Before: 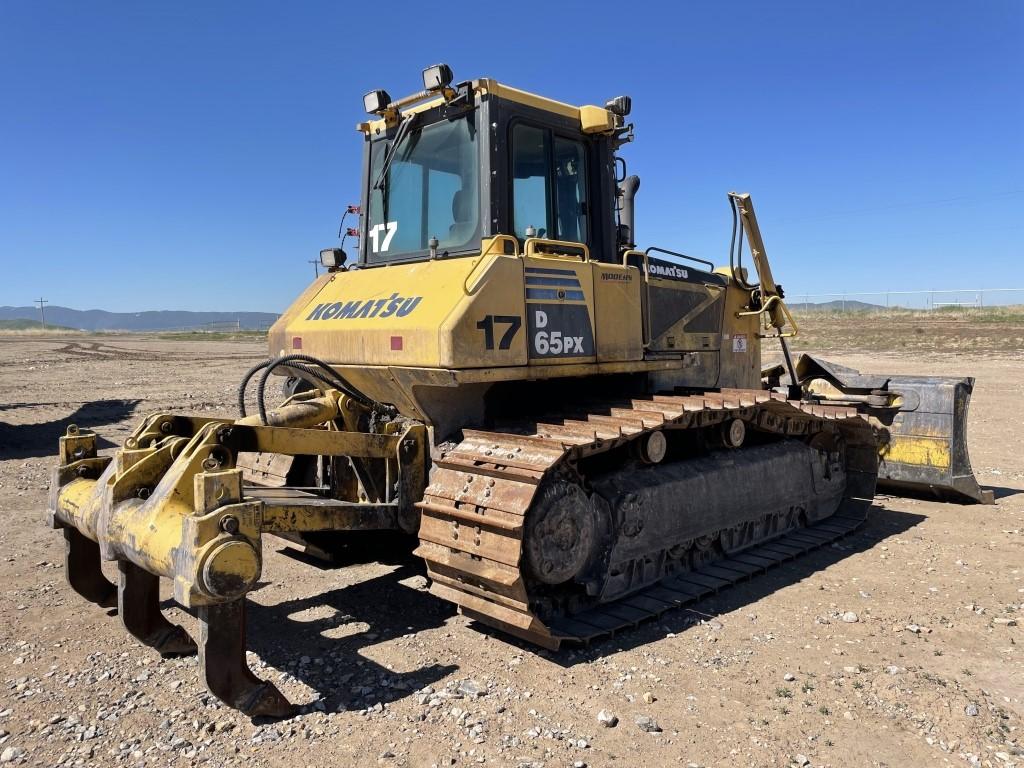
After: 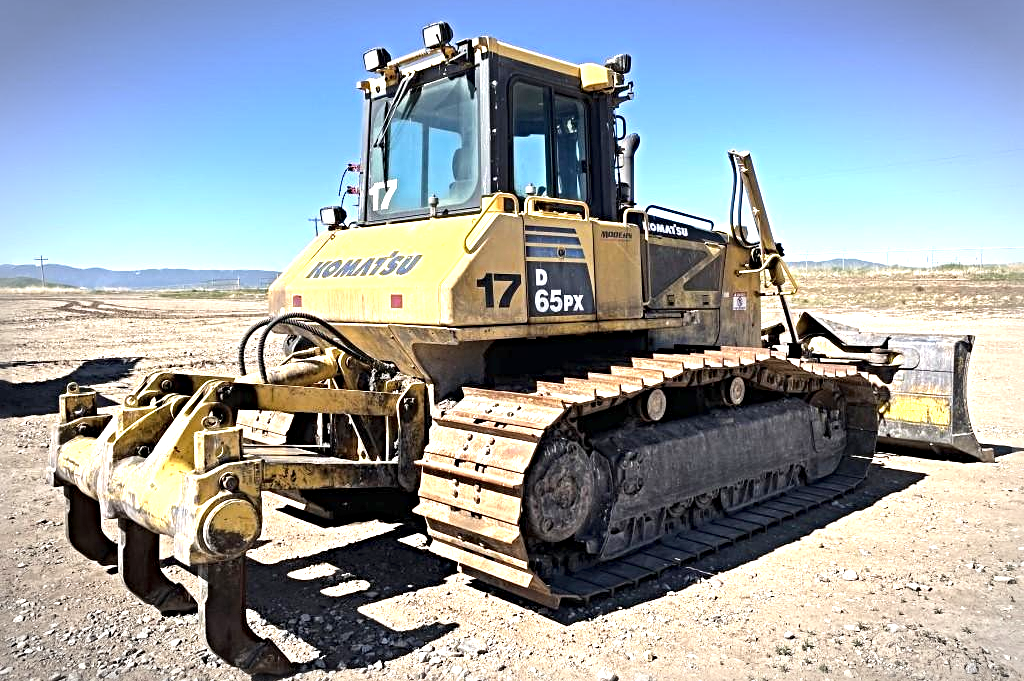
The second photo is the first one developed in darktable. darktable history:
crop and rotate: top 5.491%, bottom 5.726%
exposure: black level correction 0, exposure 1.199 EV, compensate highlight preservation false
sharpen: radius 4.907
vignetting: automatic ratio true
